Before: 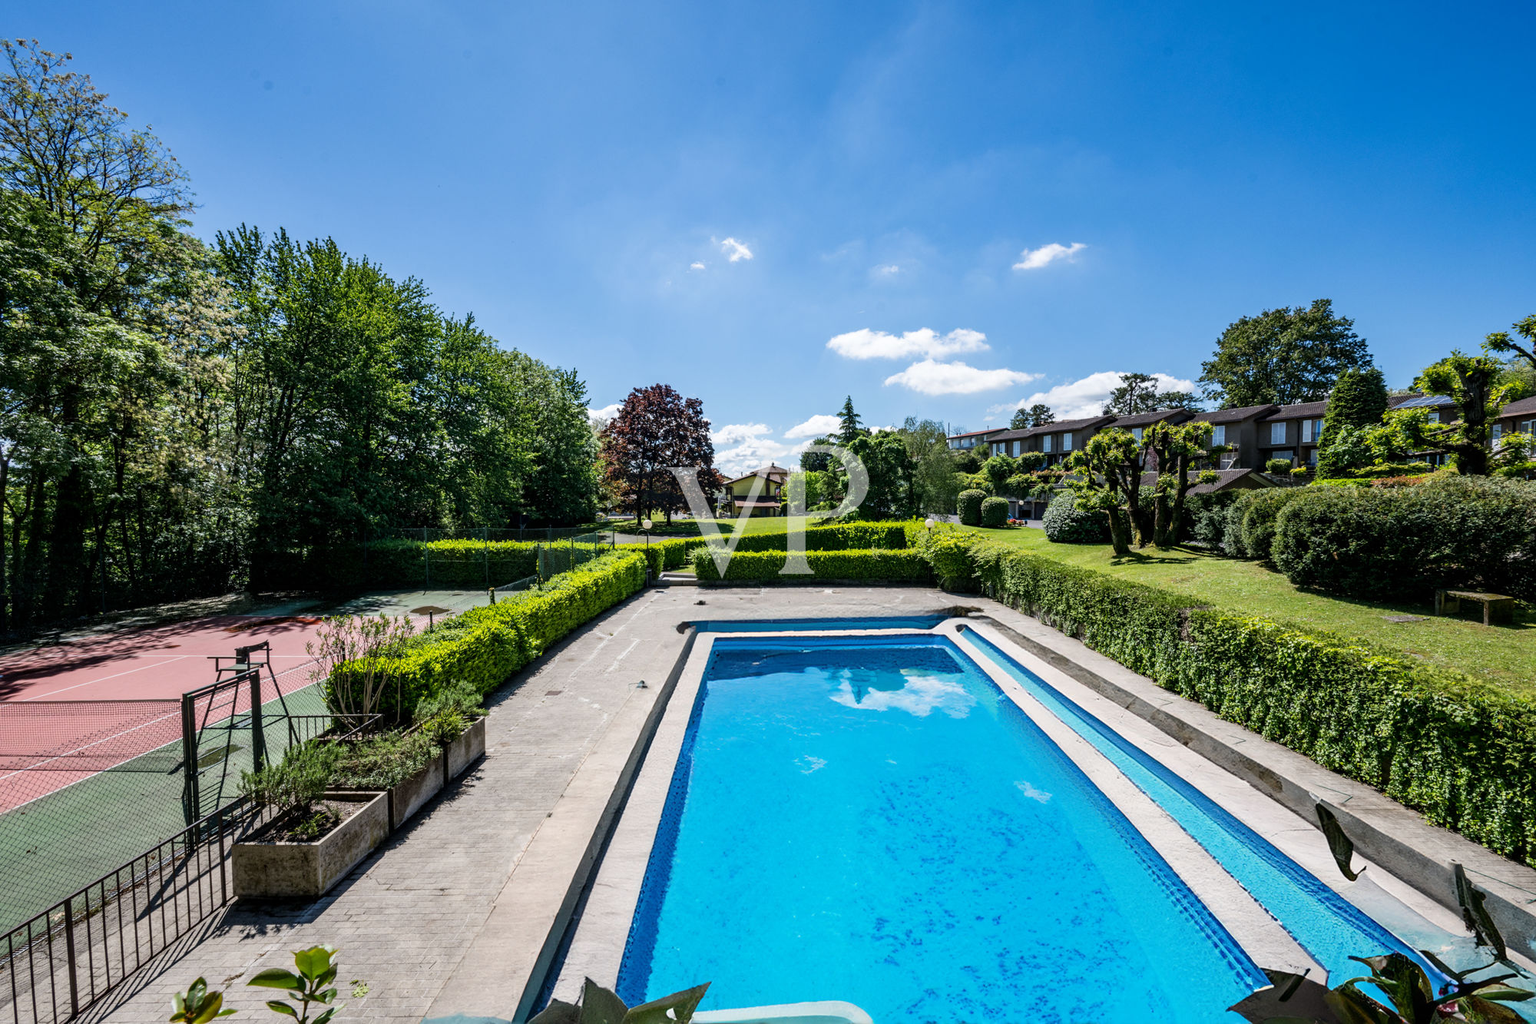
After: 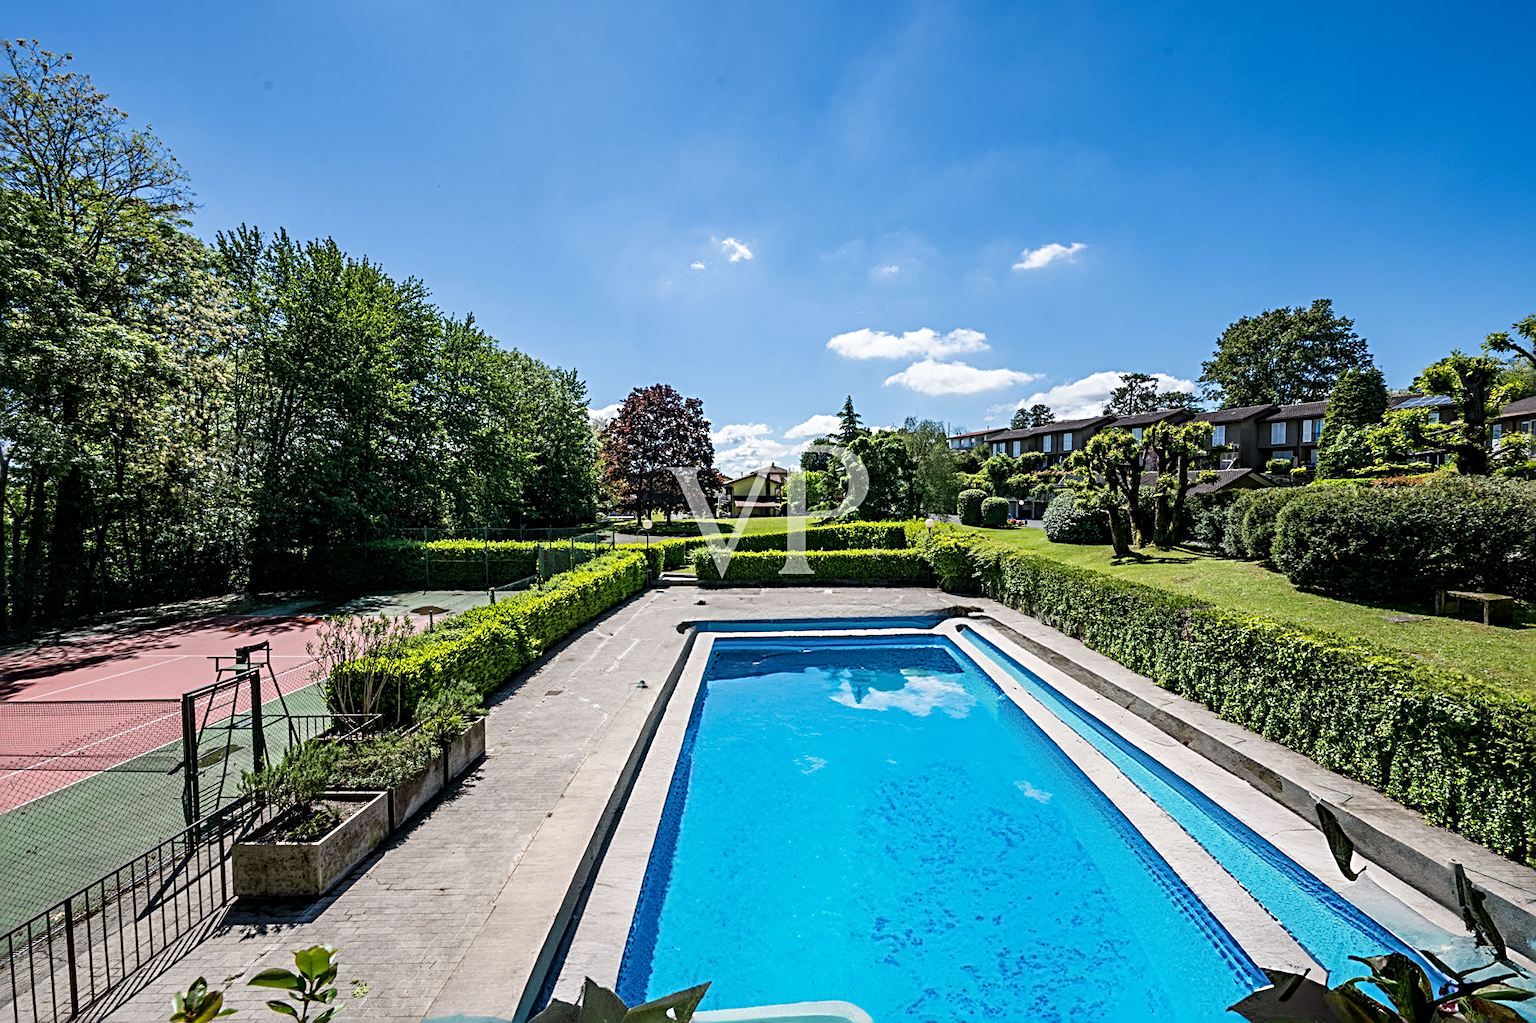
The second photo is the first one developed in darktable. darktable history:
sharpen: radius 3.969
